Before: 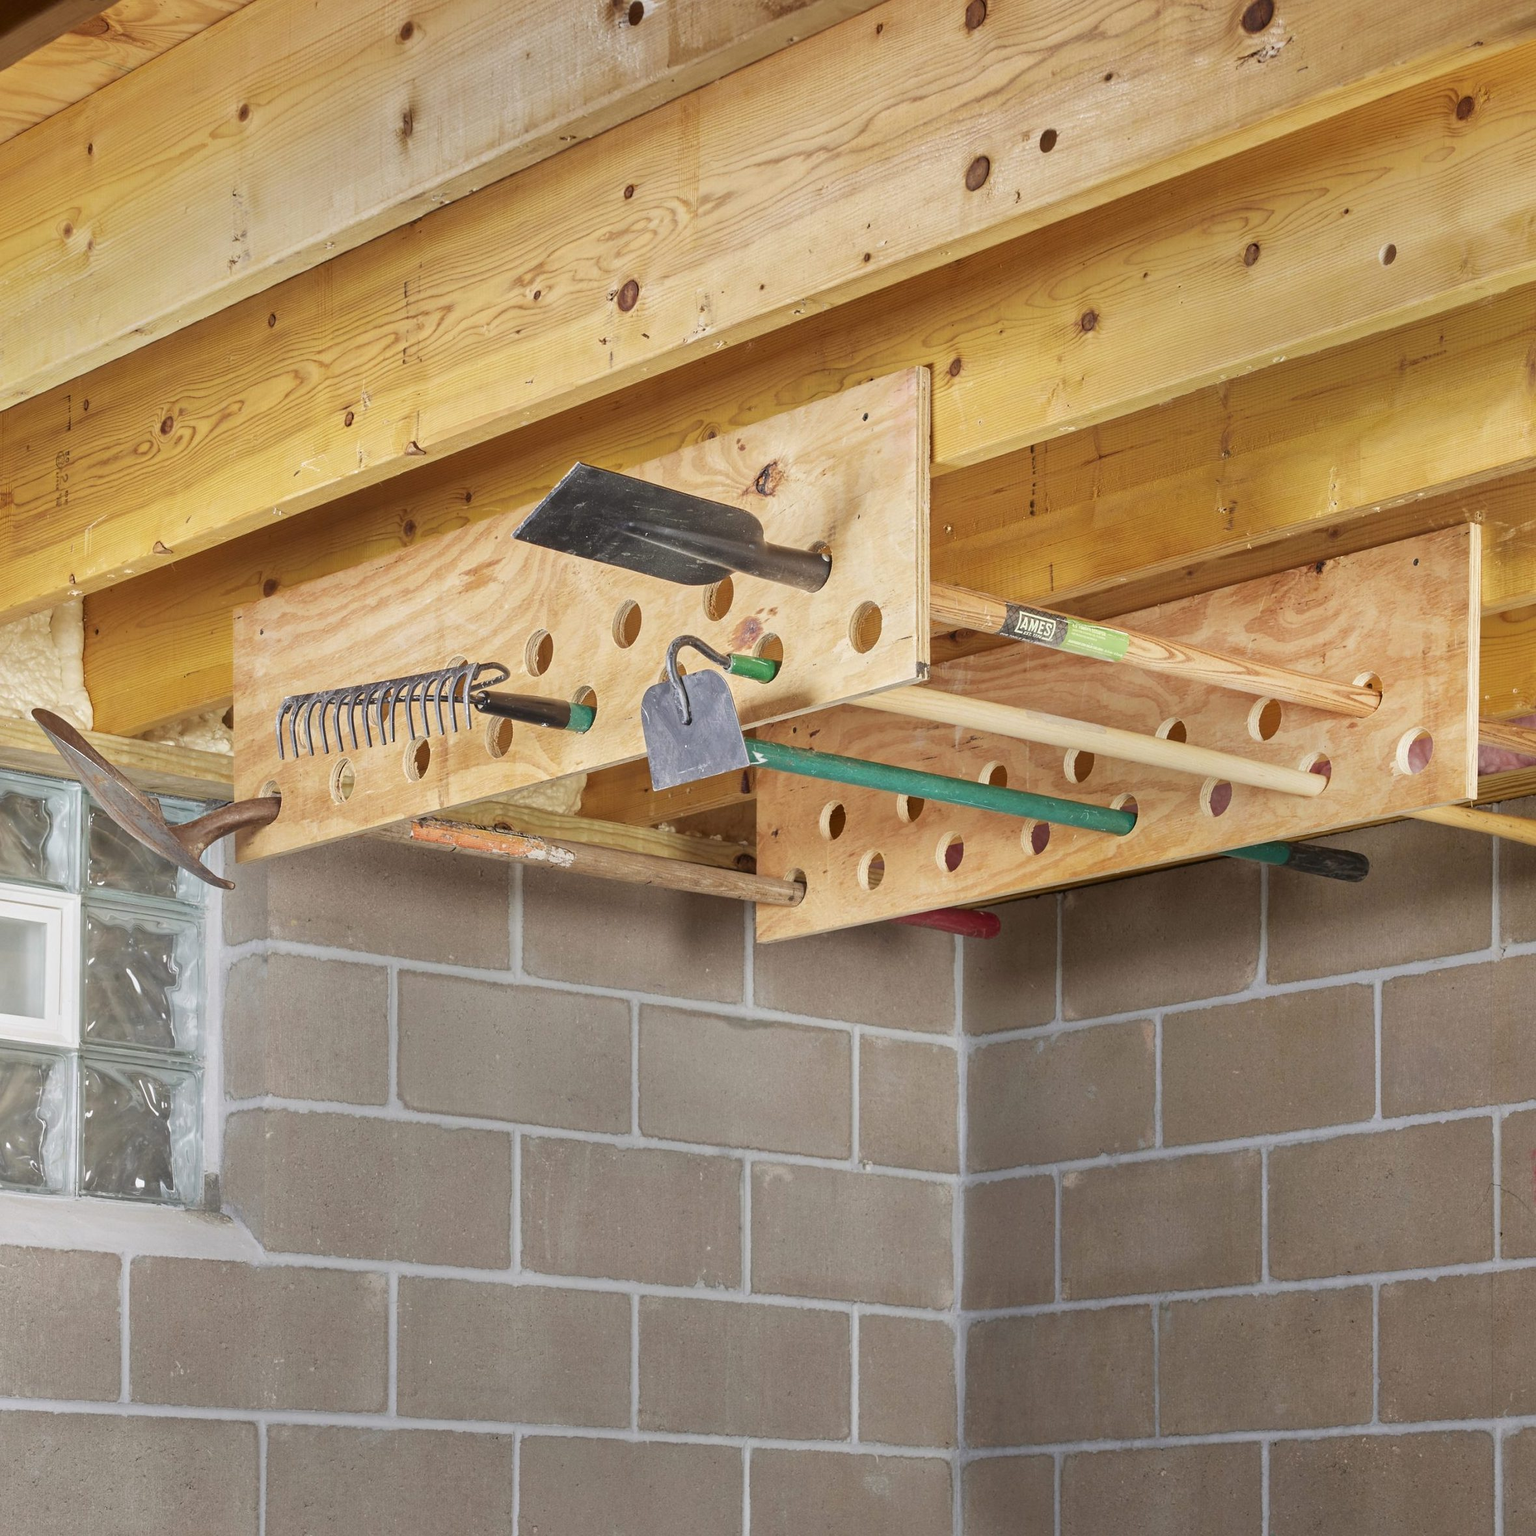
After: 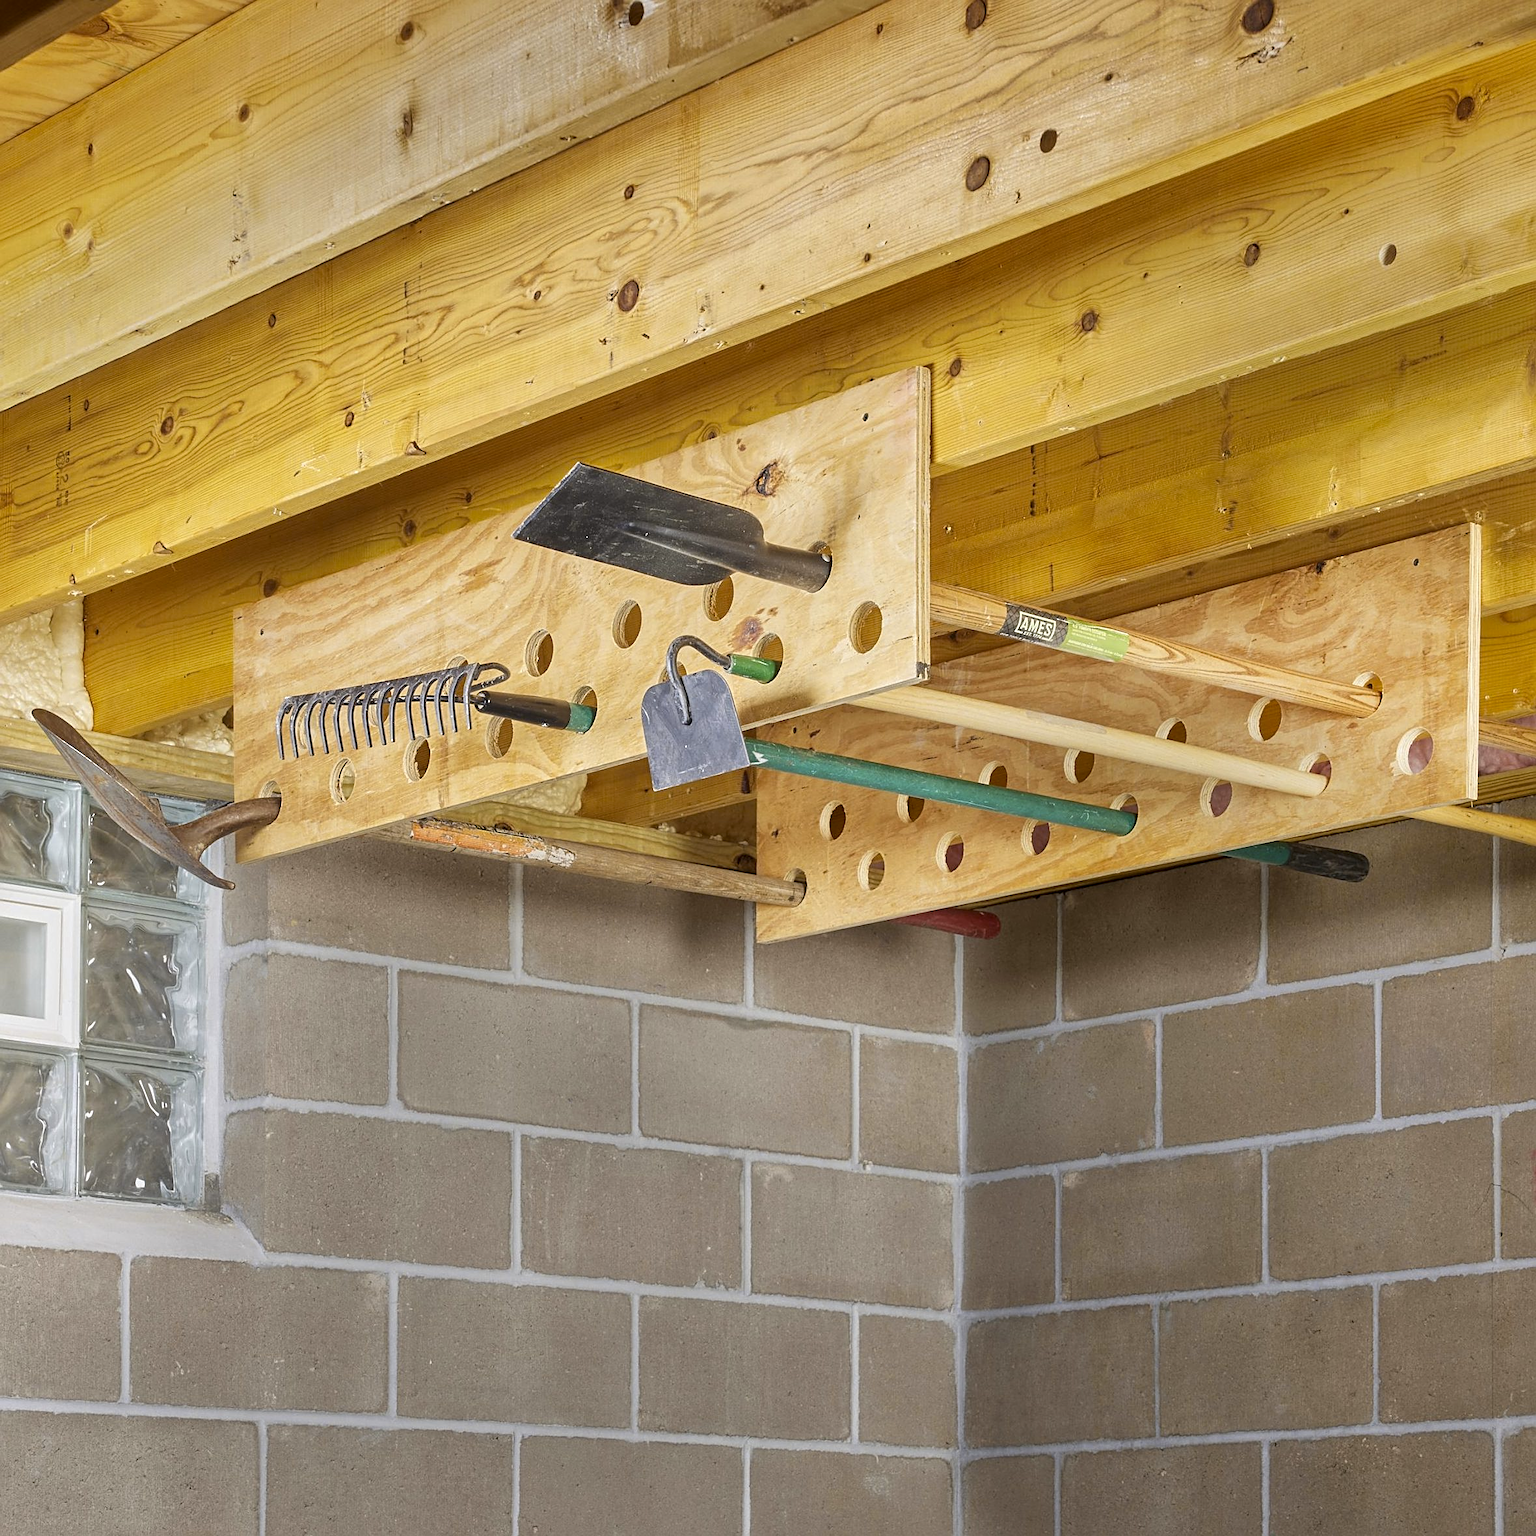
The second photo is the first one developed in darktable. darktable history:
sharpen: on, module defaults
local contrast: highlights 100%, shadows 100%, detail 120%, midtone range 0.2
color contrast: green-magenta contrast 0.85, blue-yellow contrast 1.25, unbound 0
